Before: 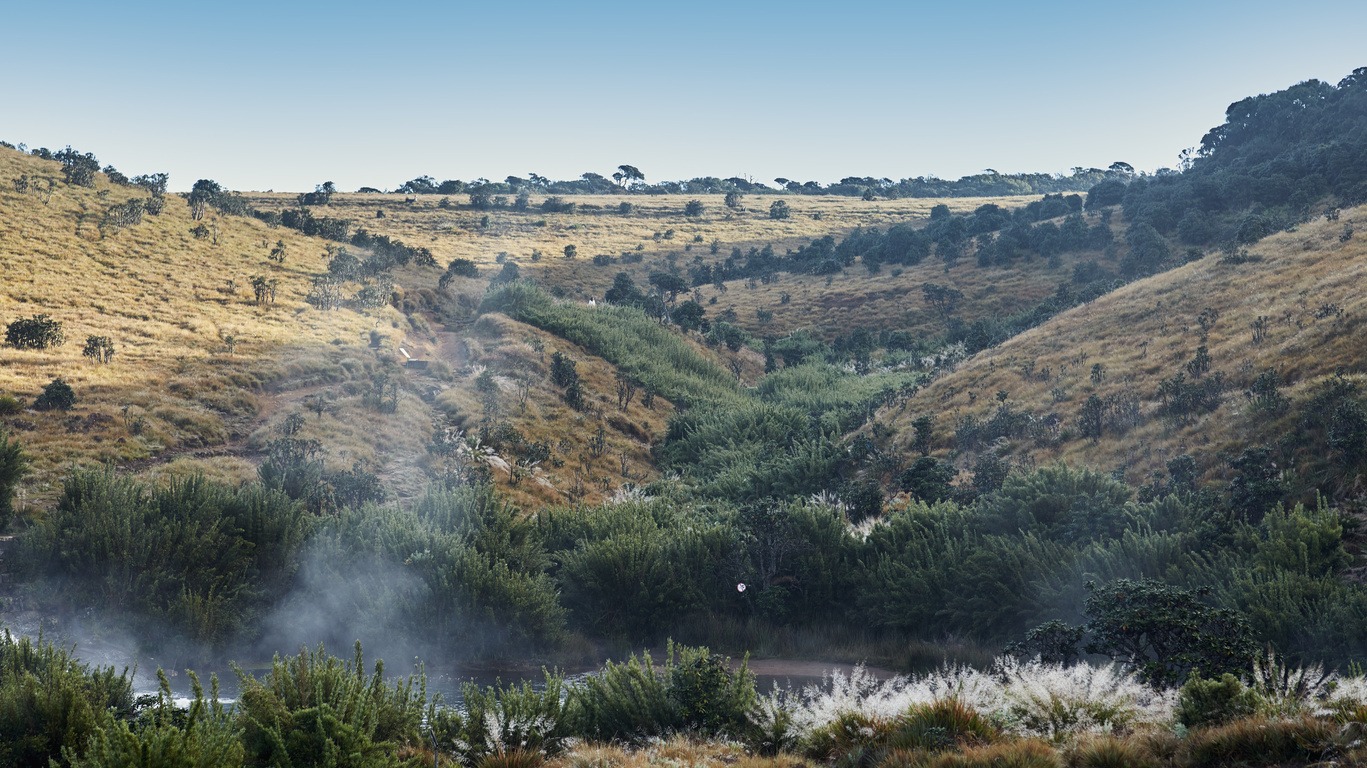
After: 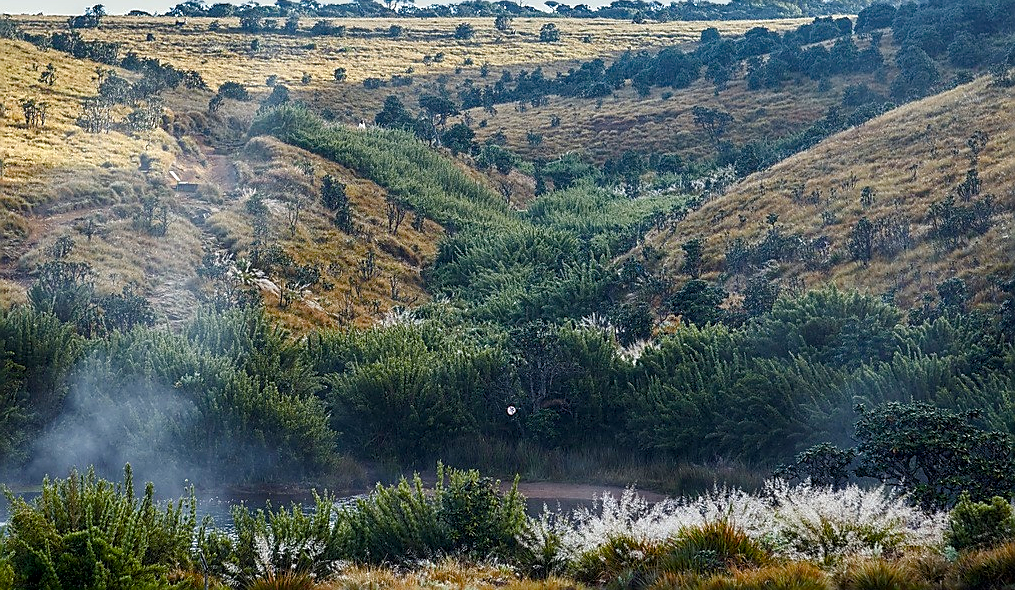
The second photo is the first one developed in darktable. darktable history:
crop: left 16.871%, top 23.131%, right 8.816%
color balance rgb: perceptual saturation grading › global saturation 35.101%, perceptual saturation grading › highlights -24.738%, perceptual saturation grading › shadows 50.208%, global vibrance 15.064%
local contrast: on, module defaults
sharpen: radius 1.366, amount 1.249, threshold 0.838
